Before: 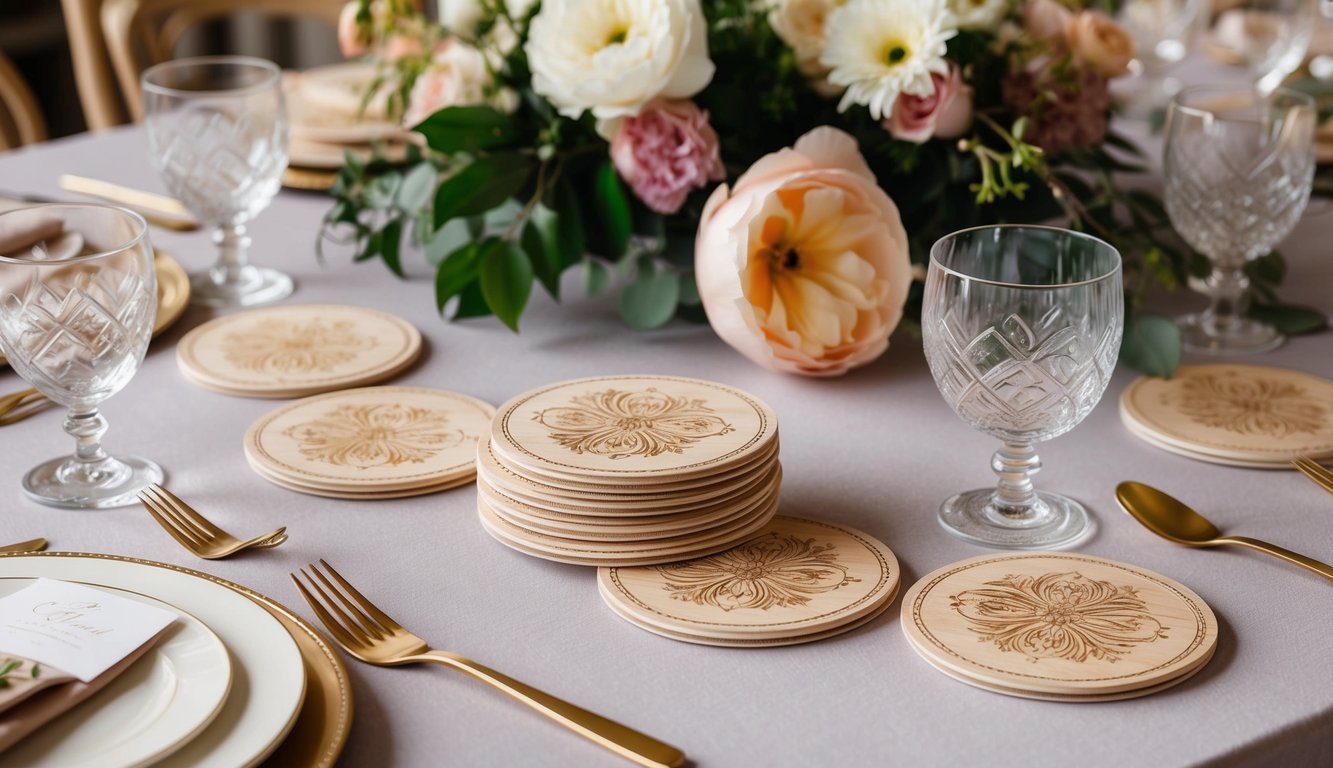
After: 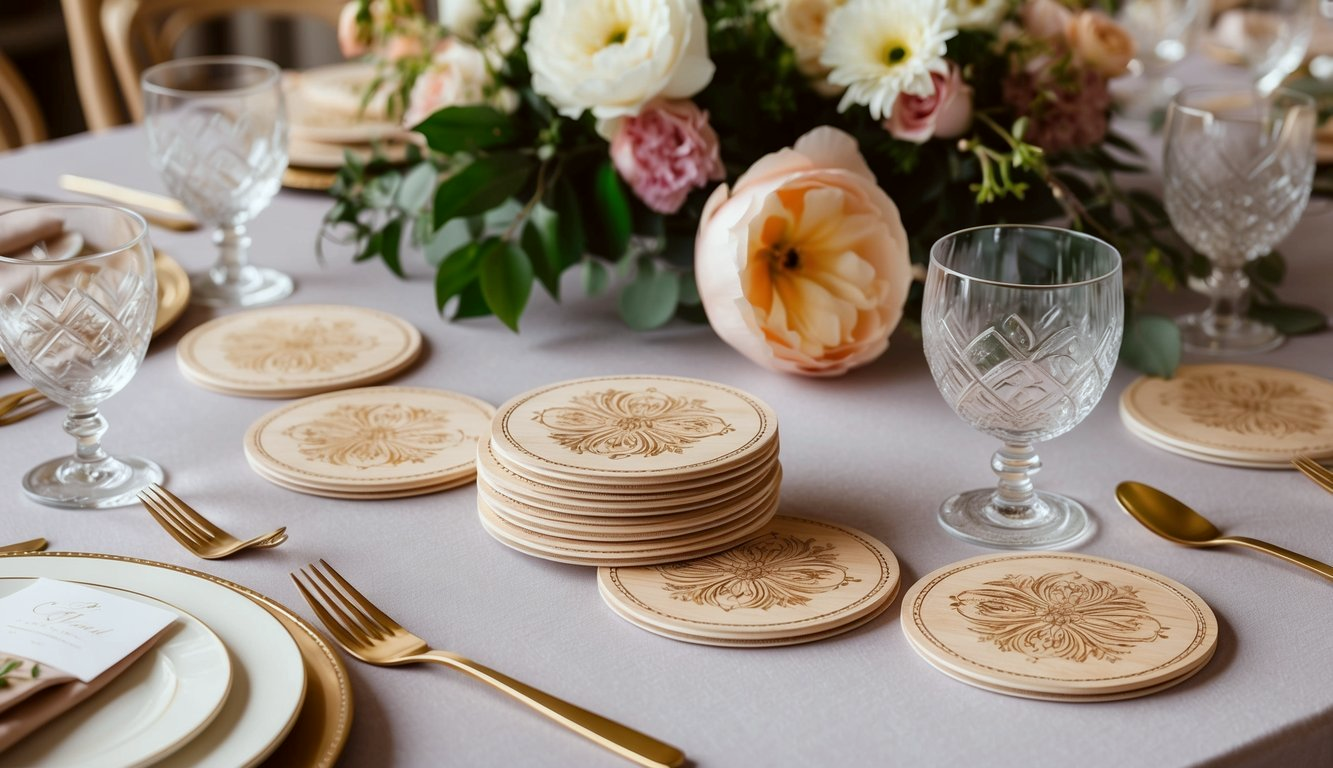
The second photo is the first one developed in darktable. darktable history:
color correction: highlights a* -2.9, highlights b* -1.9, shadows a* 2.29, shadows b* 2.88
